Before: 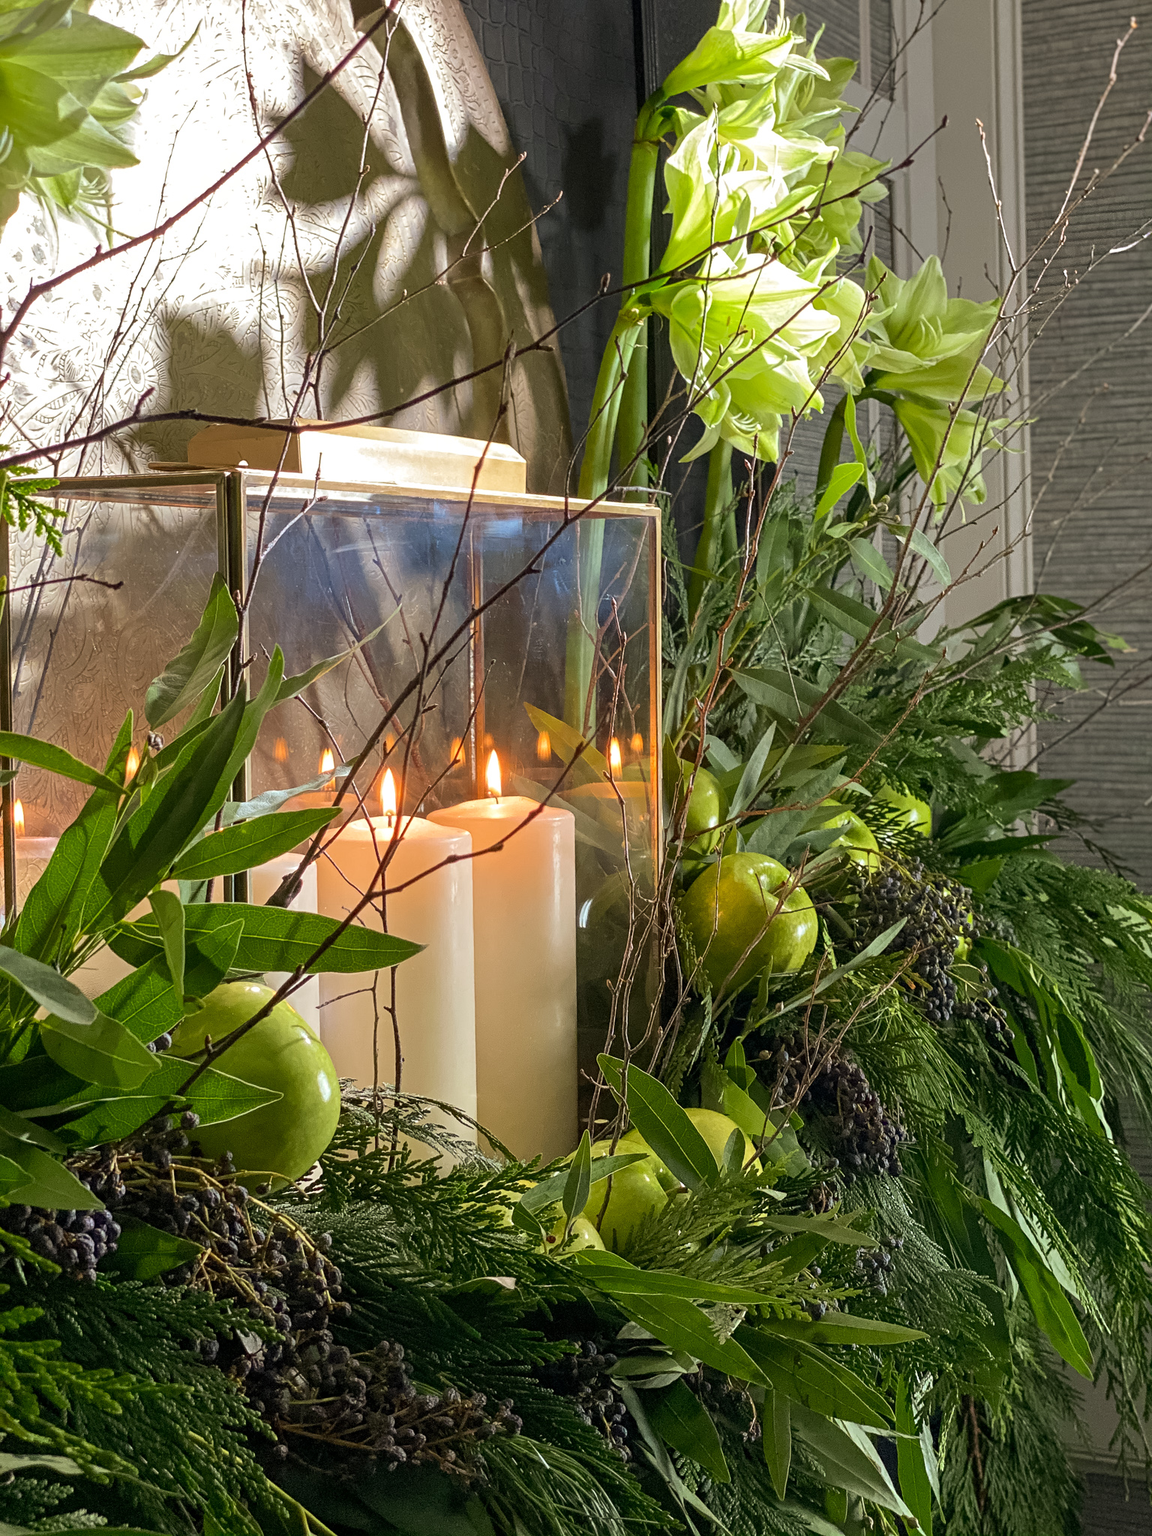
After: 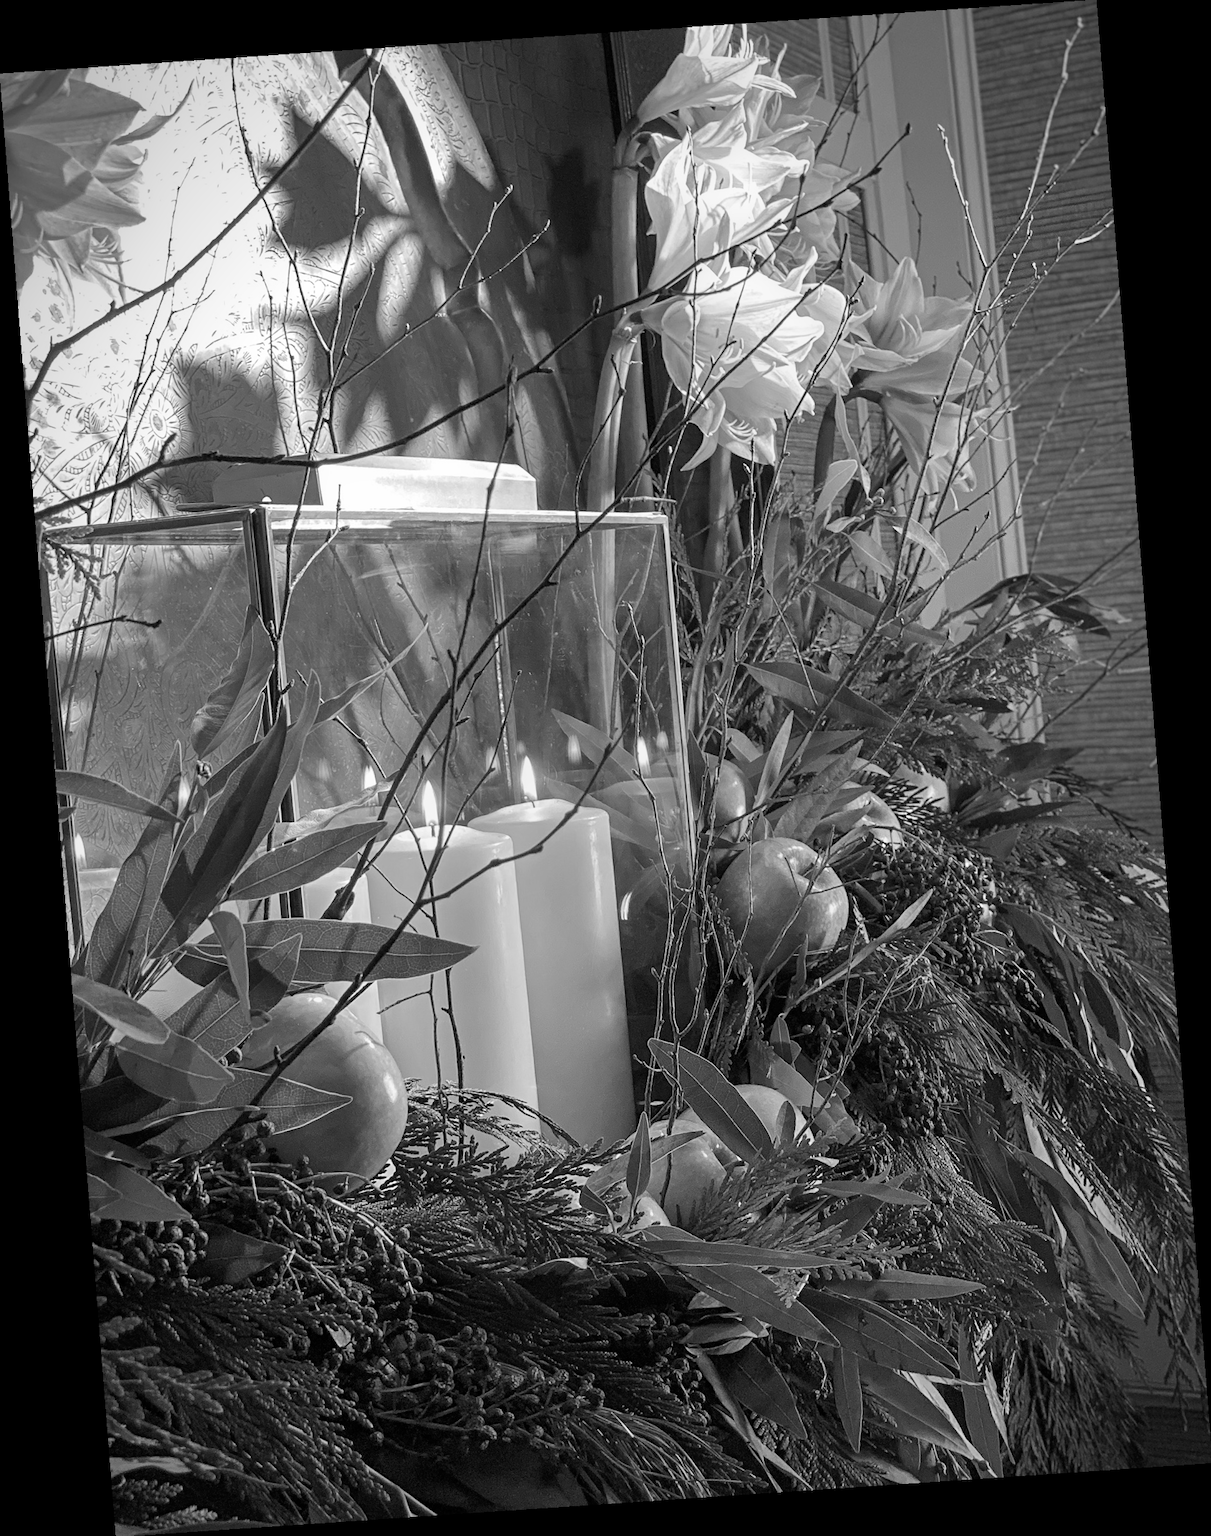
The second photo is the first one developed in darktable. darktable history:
rotate and perspective: rotation -4.2°, shear 0.006, automatic cropping off
white balance: red 0.983, blue 1.036
monochrome: size 1
vignetting: automatic ratio true
